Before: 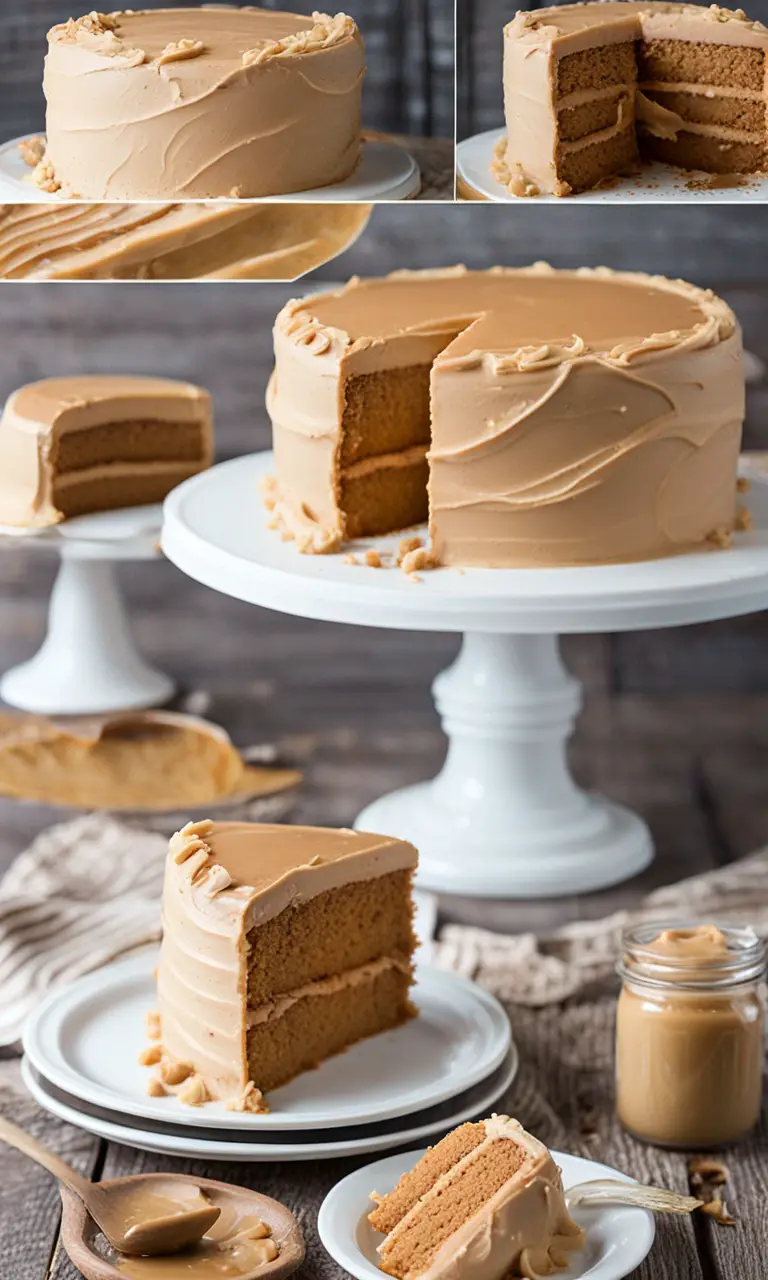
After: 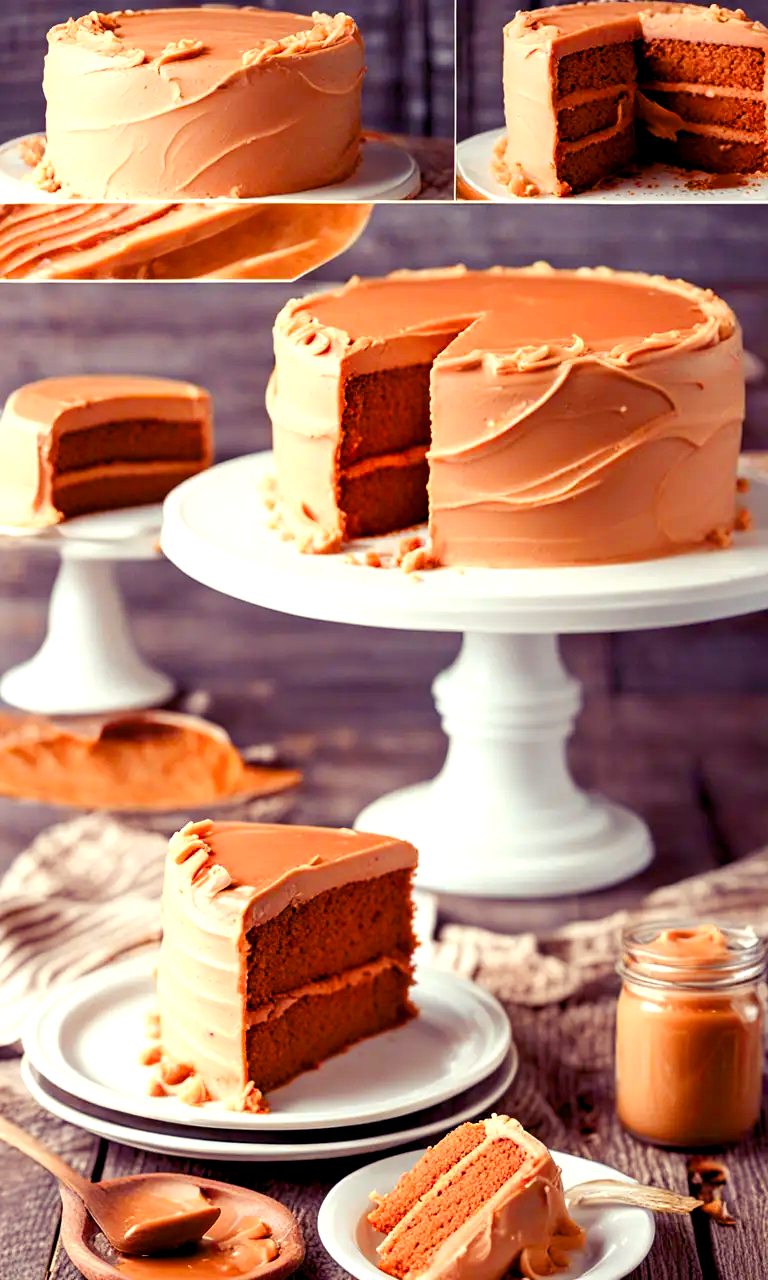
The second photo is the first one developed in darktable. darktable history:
color zones: curves: ch1 [(0.235, 0.558) (0.75, 0.5)]; ch2 [(0.25, 0.462) (0.749, 0.457)], mix 40.67%
color balance rgb: shadows lift › luminance -21.66%, shadows lift › chroma 8.98%, shadows lift › hue 283.37°, power › chroma 1.55%, power › hue 25.59°, highlights gain › luminance 6.08%, highlights gain › chroma 2.55%, highlights gain › hue 90°, global offset › luminance -0.87%, perceptual saturation grading › global saturation 27.49%, perceptual saturation grading › highlights -28.39%, perceptual saturation grading › mid-tones 15.22%, perceptual saturation grading › shadows 33.98%, perceptual brilliance grading › highlights 10%, perceptual brilliance grading › mid-tones 5%
